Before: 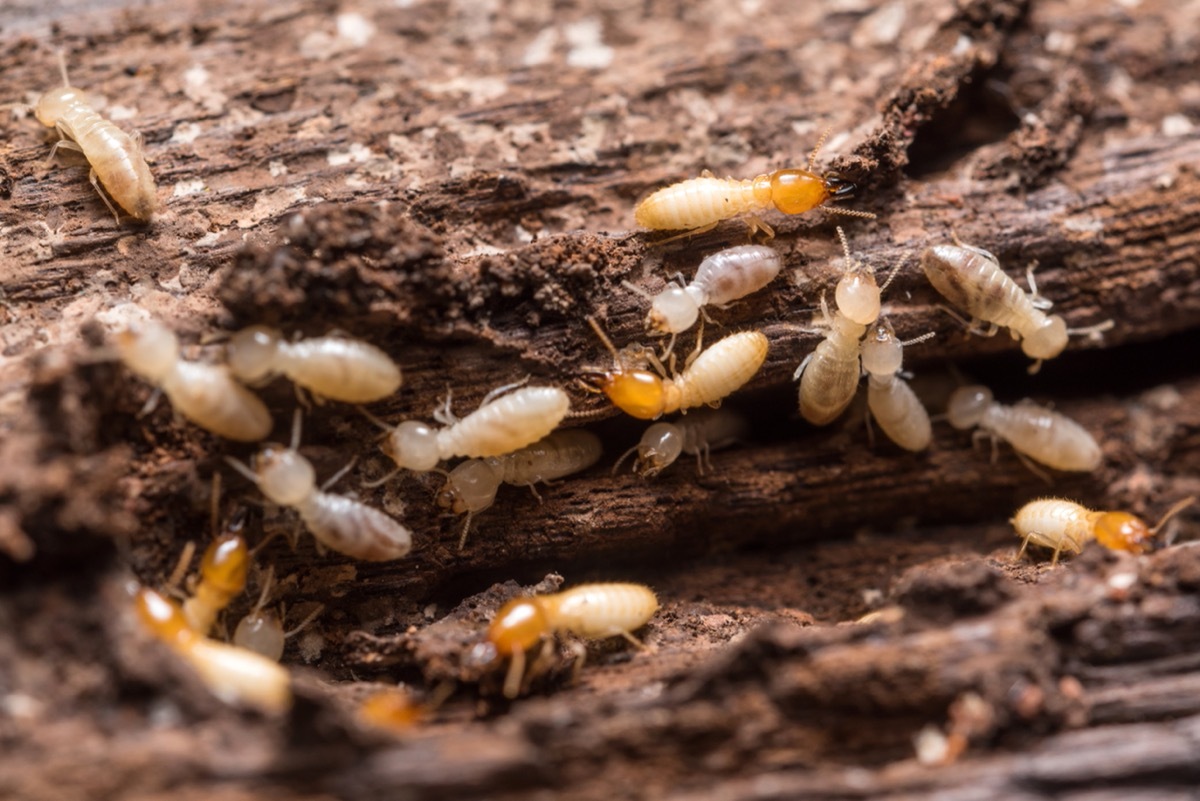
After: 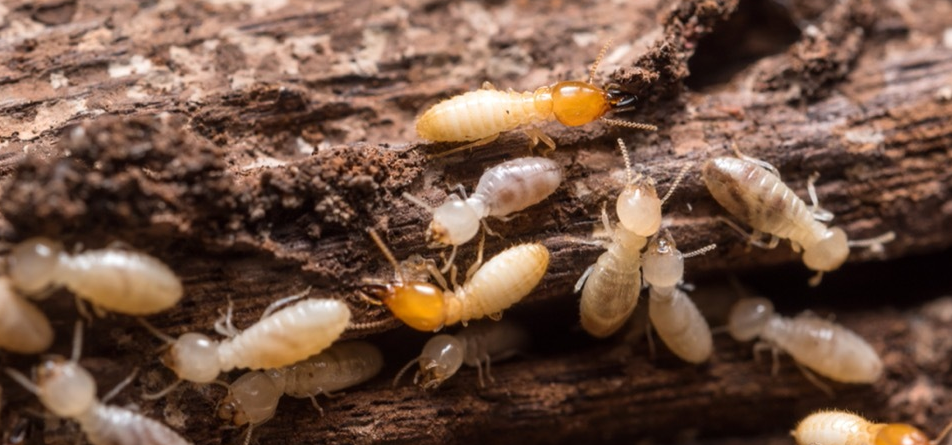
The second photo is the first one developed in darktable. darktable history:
crop: left 18.326%, top 11.091%, right 2.3%, bottom 33.293%
